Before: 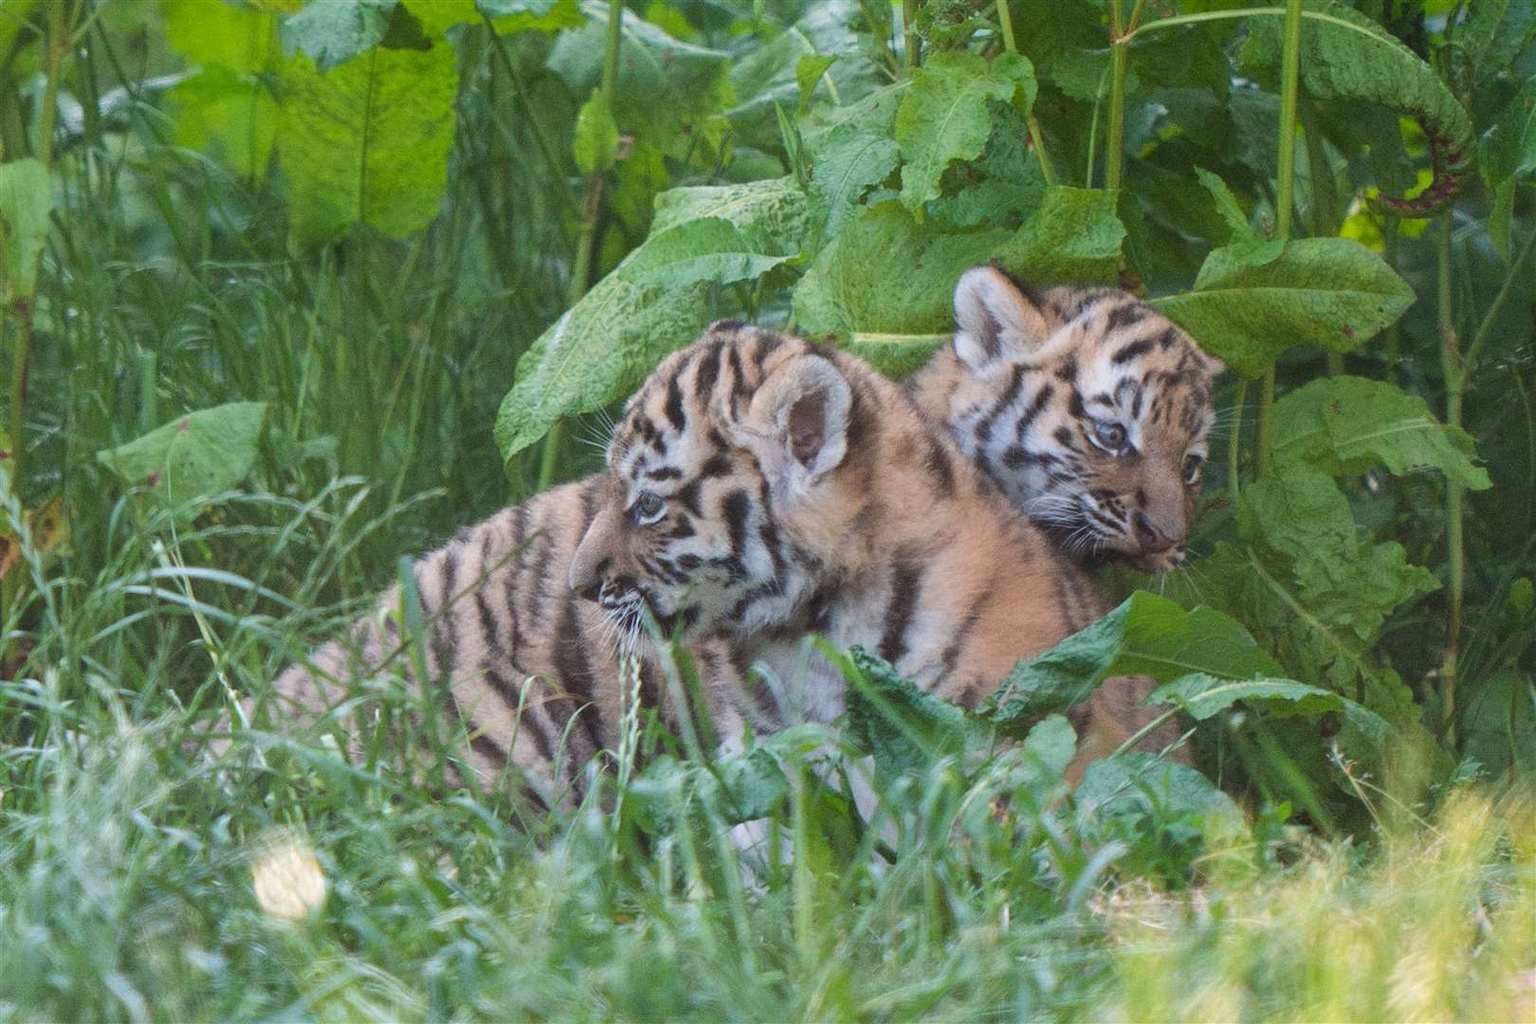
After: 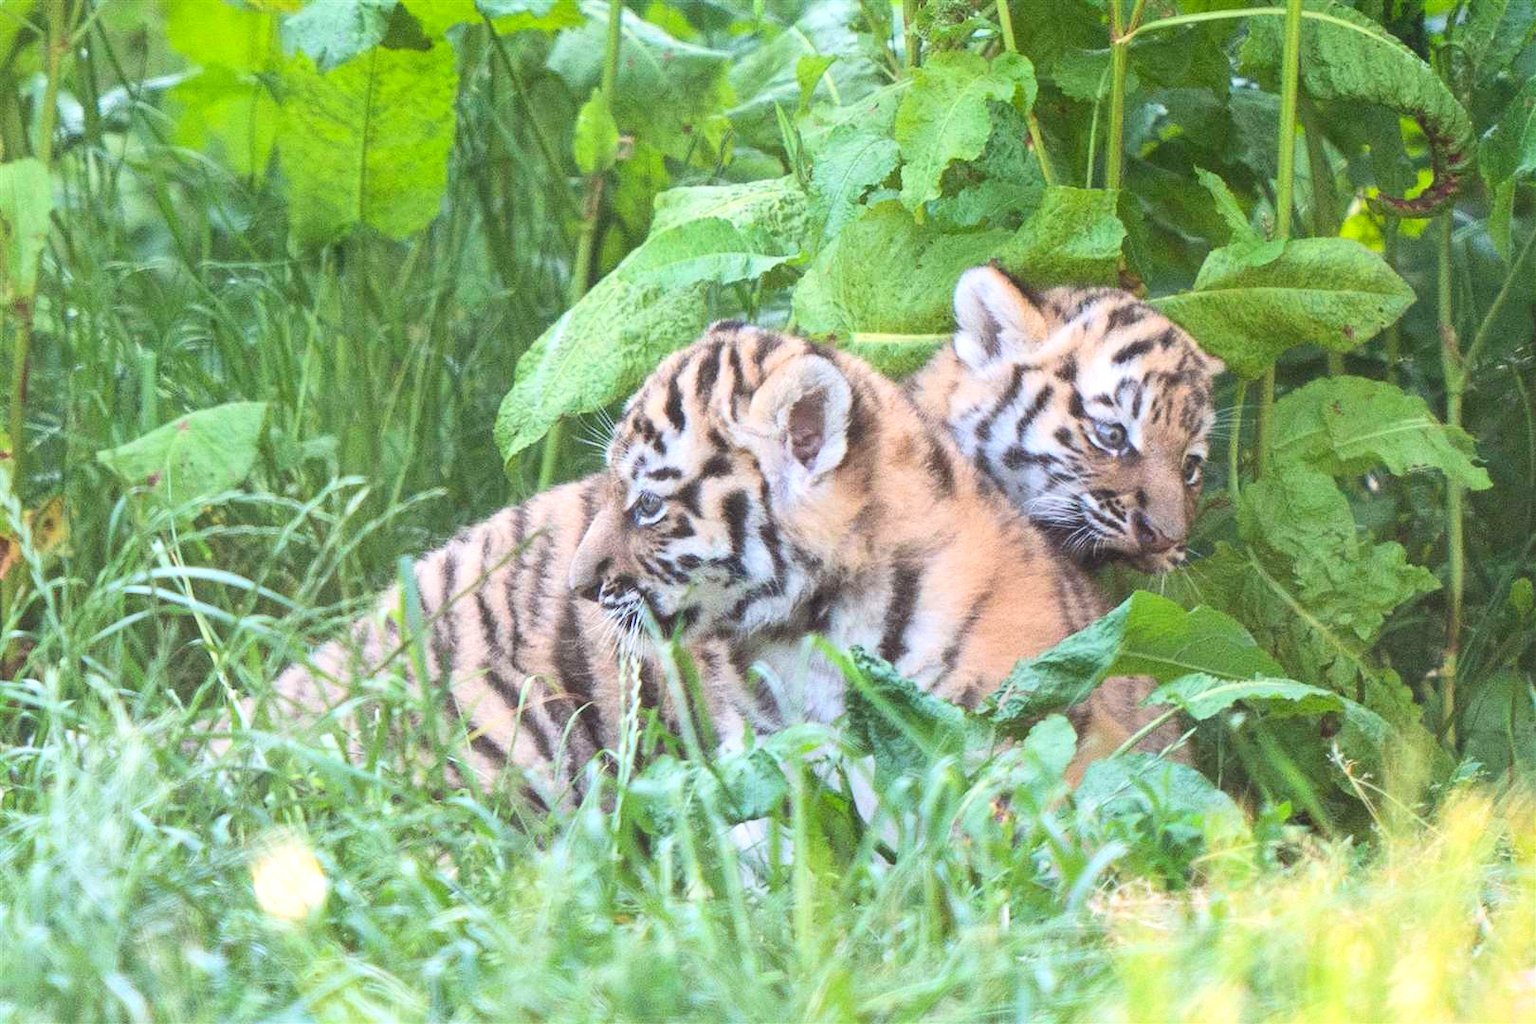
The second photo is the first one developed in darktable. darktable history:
exposure: exposure 0.607 EV, compensate highlight preservation false
contrast brightness saturation: contrast 0.2, brightness 0.14, saturation 0.14
